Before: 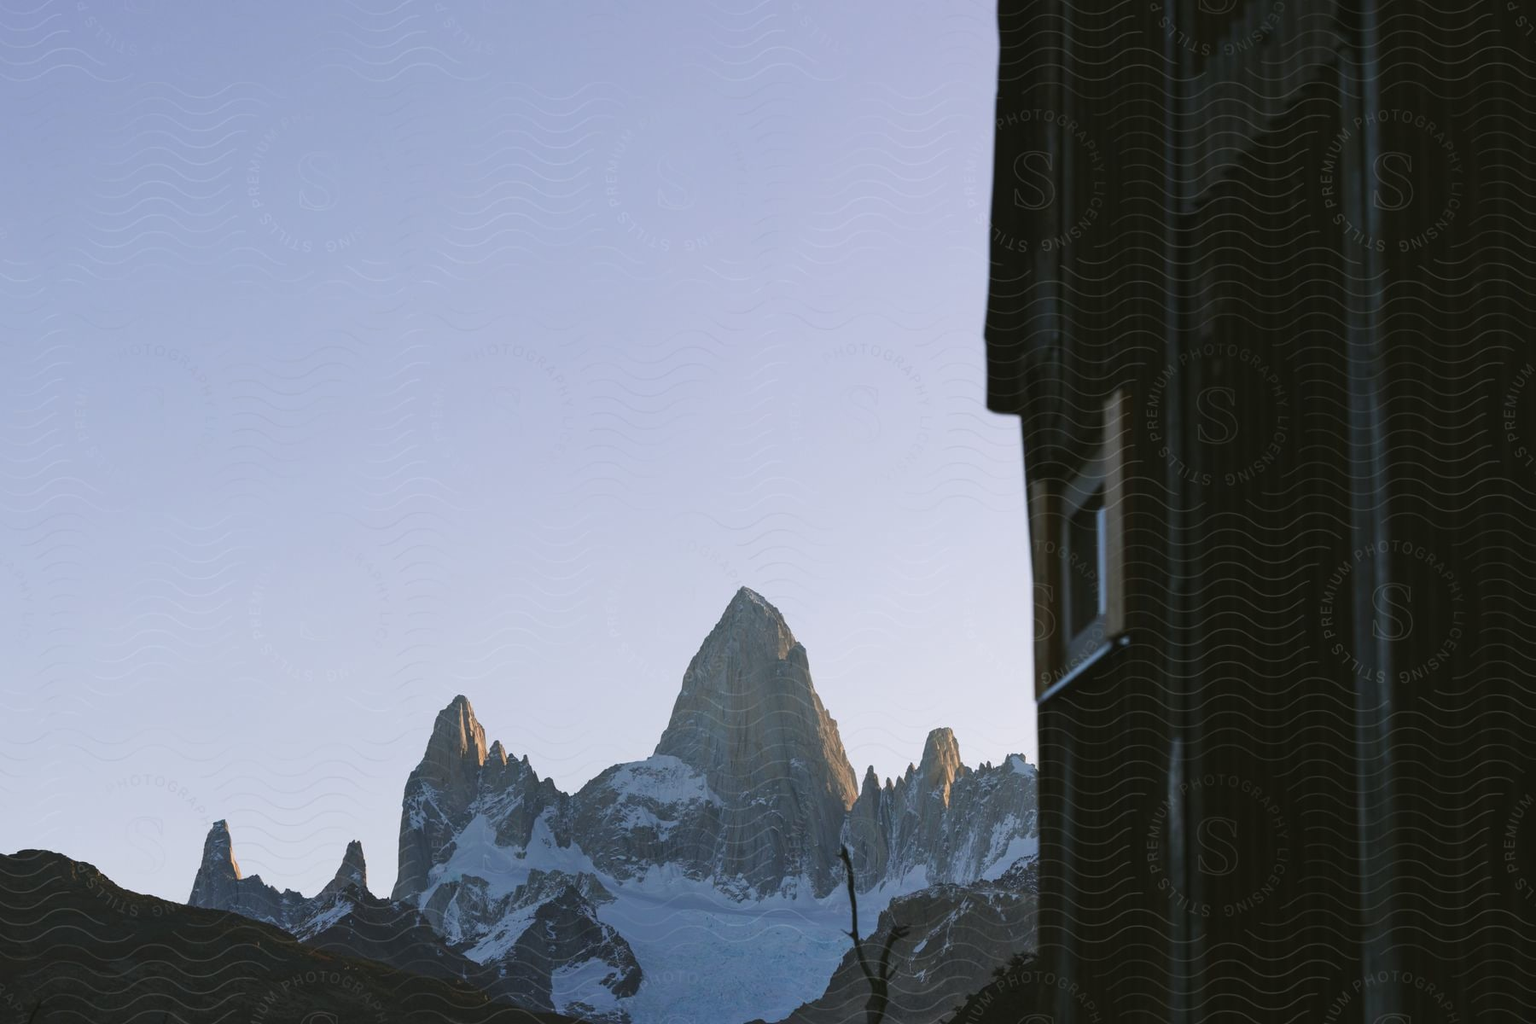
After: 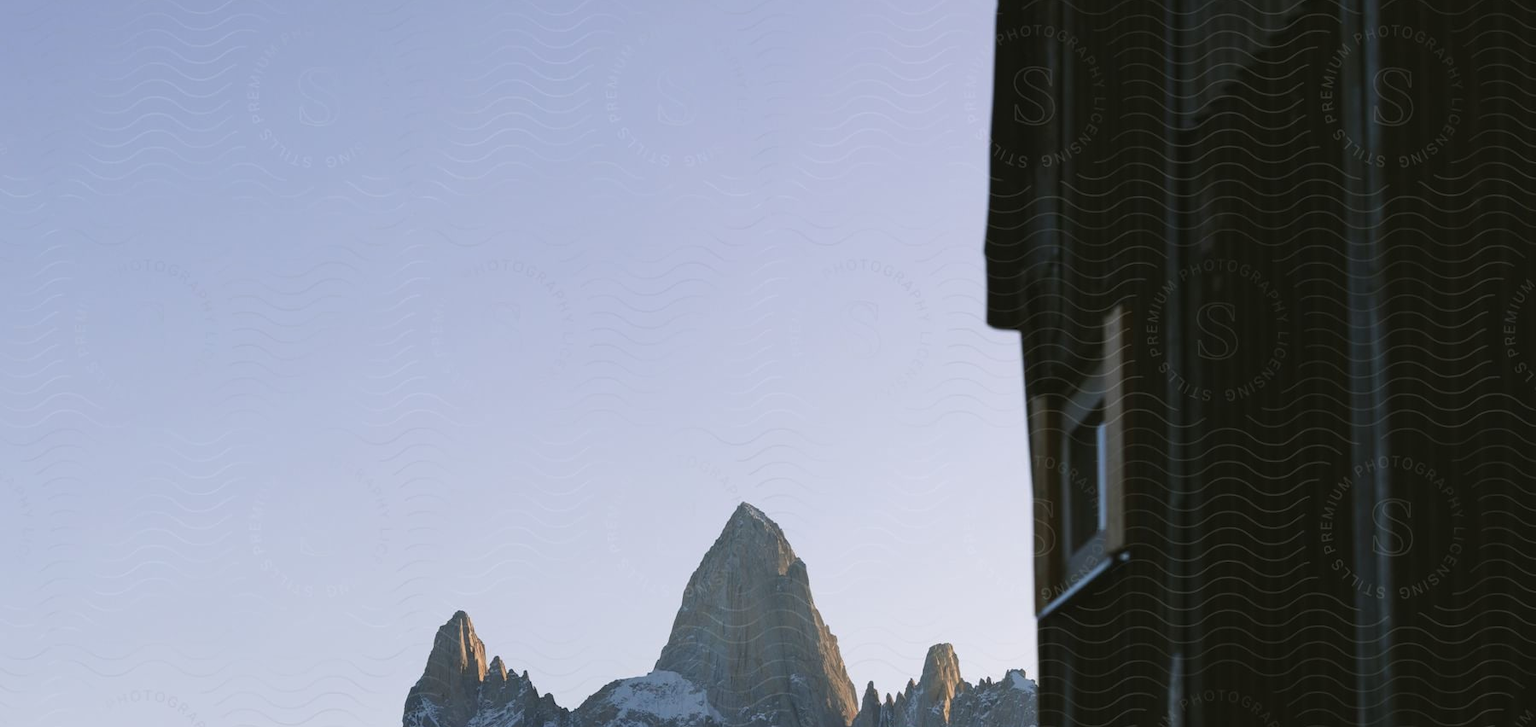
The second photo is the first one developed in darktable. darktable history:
crop and rotate: top 8.323%, bottom 20.581%
